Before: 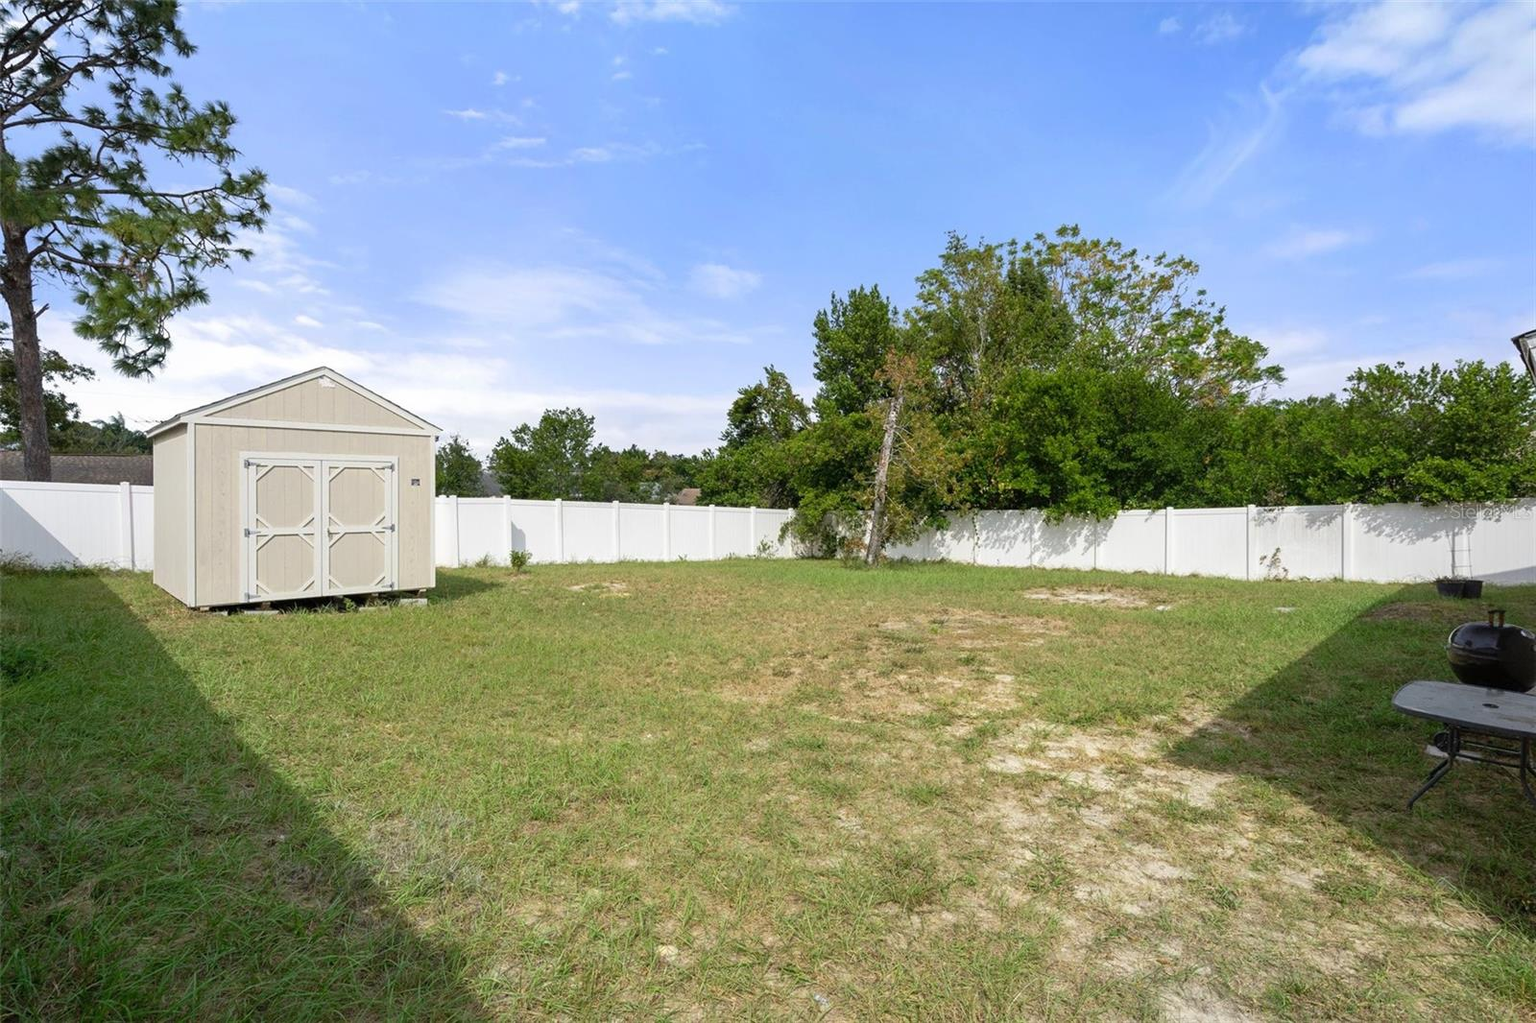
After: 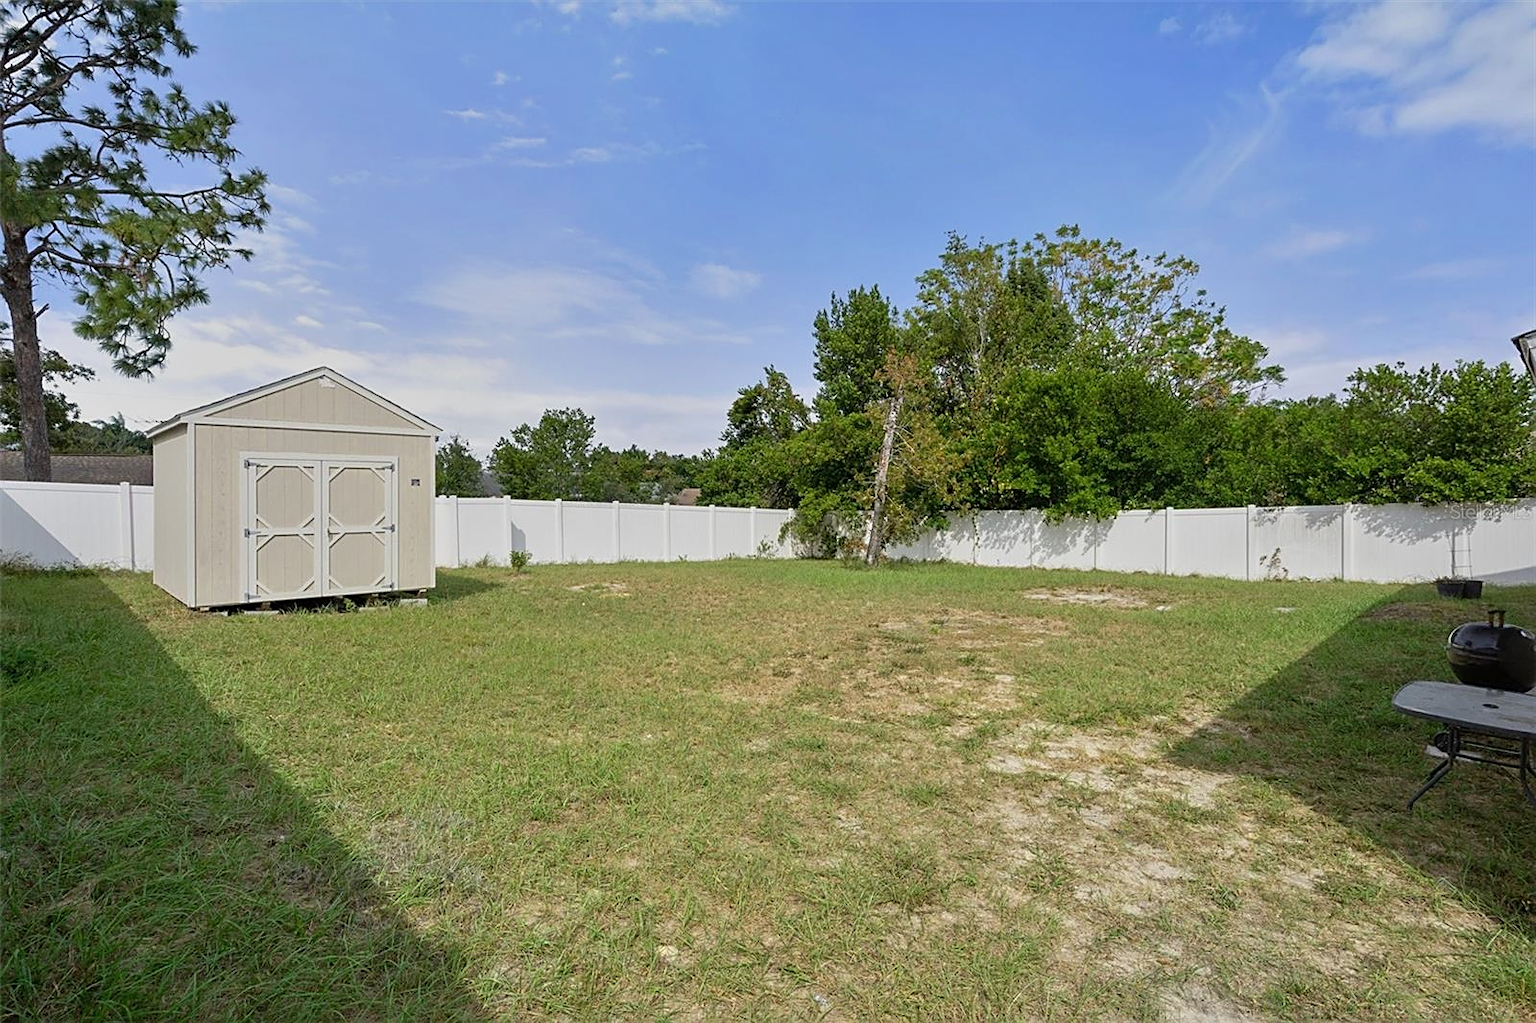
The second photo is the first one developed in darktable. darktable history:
tone equalizer: -8 EV -0.002 EV, -7 EV 0.005 EV, -6 EV -0.044 EV, -5 EV 0.018 EV, -4 EV -0.021 EV, -3 EV 0.041 EV, -2 EV -0.09 EV, -1 EV -0.268 EV, +0 EV -0.61 EV, mask exposure compensation -0.49 EV
sharpen: on, module defaults
